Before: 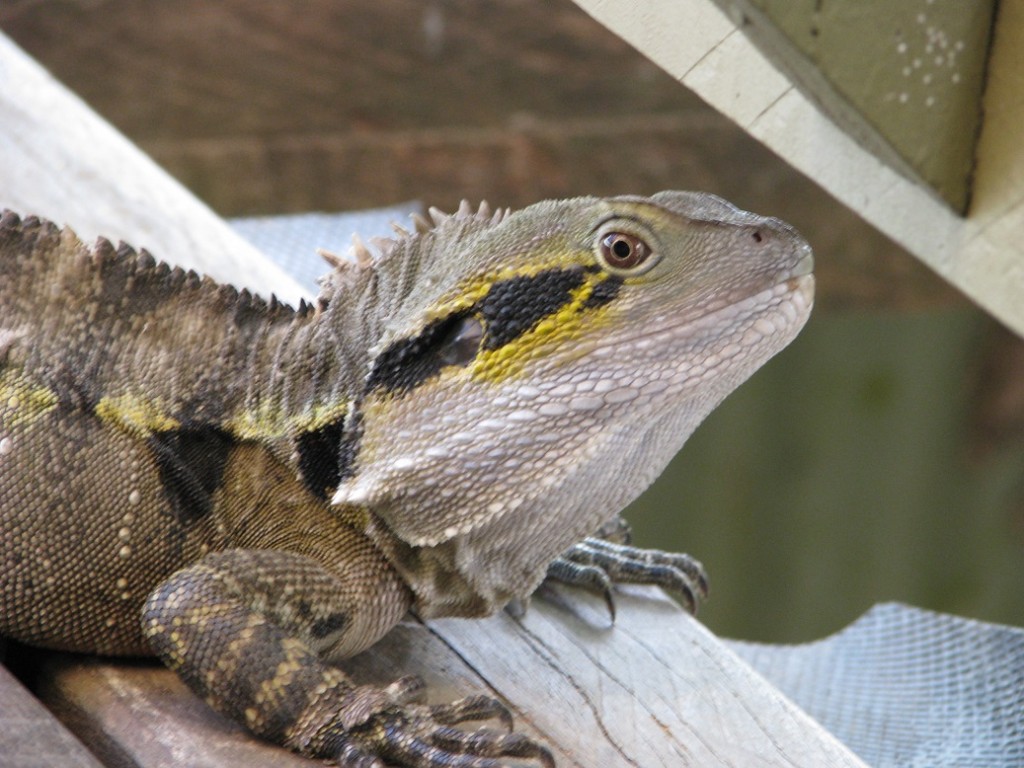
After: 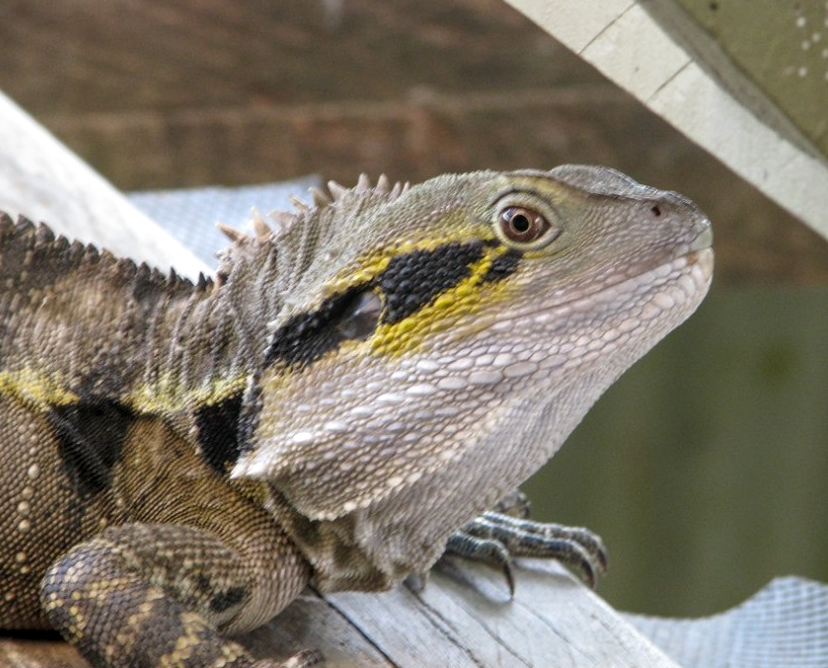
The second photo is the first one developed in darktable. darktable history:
local contrast: on, module defaults
crop: left 9.929%, top 3.475%, right 9.188%, bottom 9.529%
